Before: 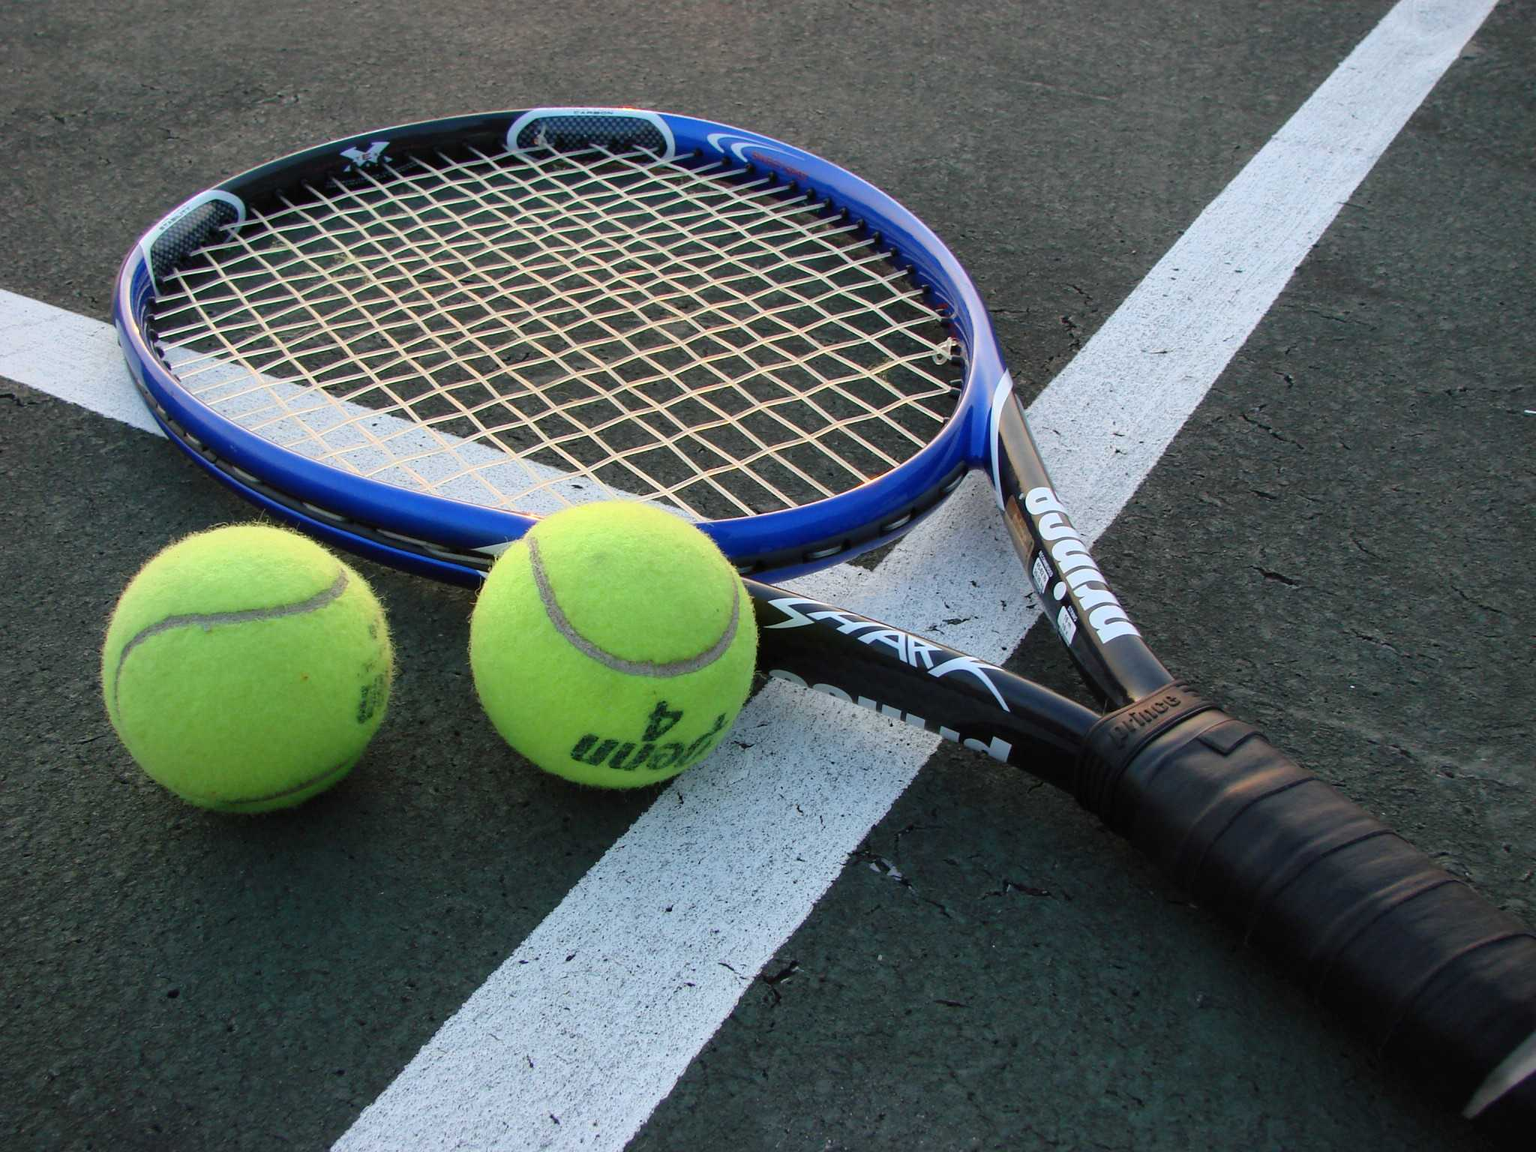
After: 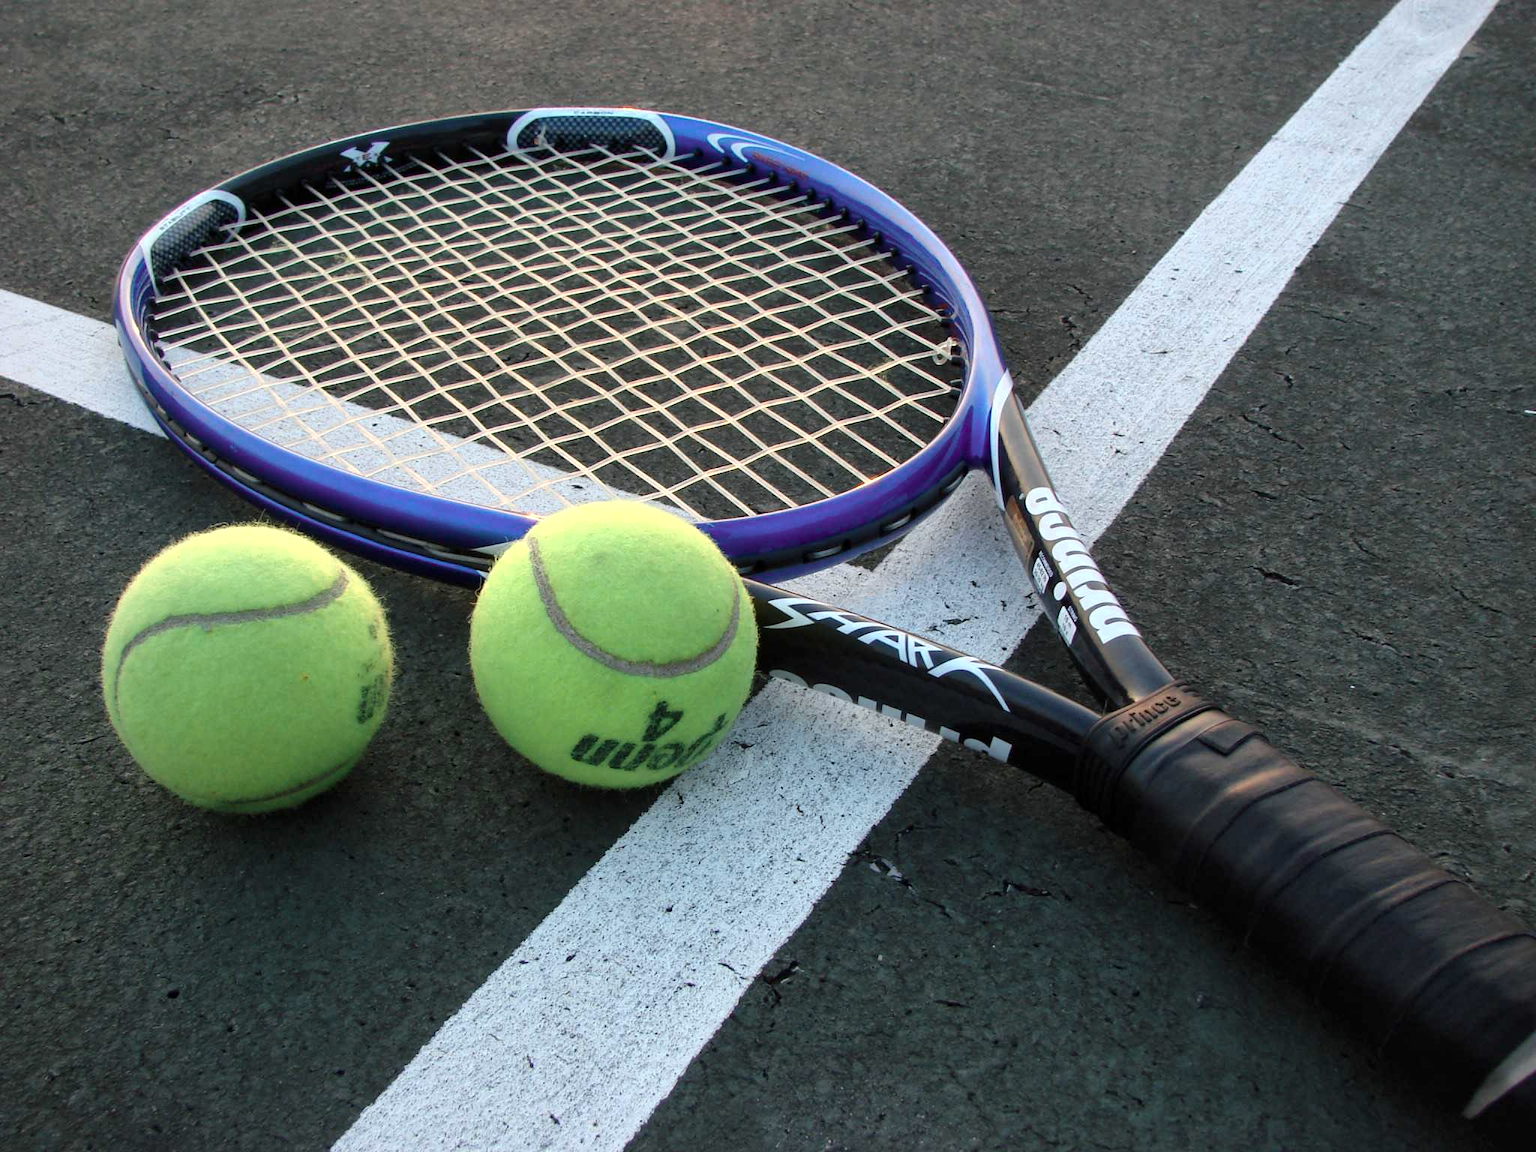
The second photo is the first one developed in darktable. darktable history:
local contrast: mode bilateral grid, contrast 20, coarseness 50, detail 120%, midtone range 0.2
color zones: curves: ch0 [(0.018, 0.548) (0.197, 0.654) (0.425, 0.447) (0.605, 0.658) (0.732, 0.579)]; ch1 [(0.105, 0.531) (0.224, 0.531) (0.386, 0.39) (0.618, 0.456) (0.732, 0.456) (0.956, 0.421)]; ch2 [(0.039, 0.583) (0.215, 0.465) (0.399, 0.544) (0.465, 0.548) (0.614, 0.447) (0.724, 0.43) (0.882, 0.623) (0.956, 0.632)]
